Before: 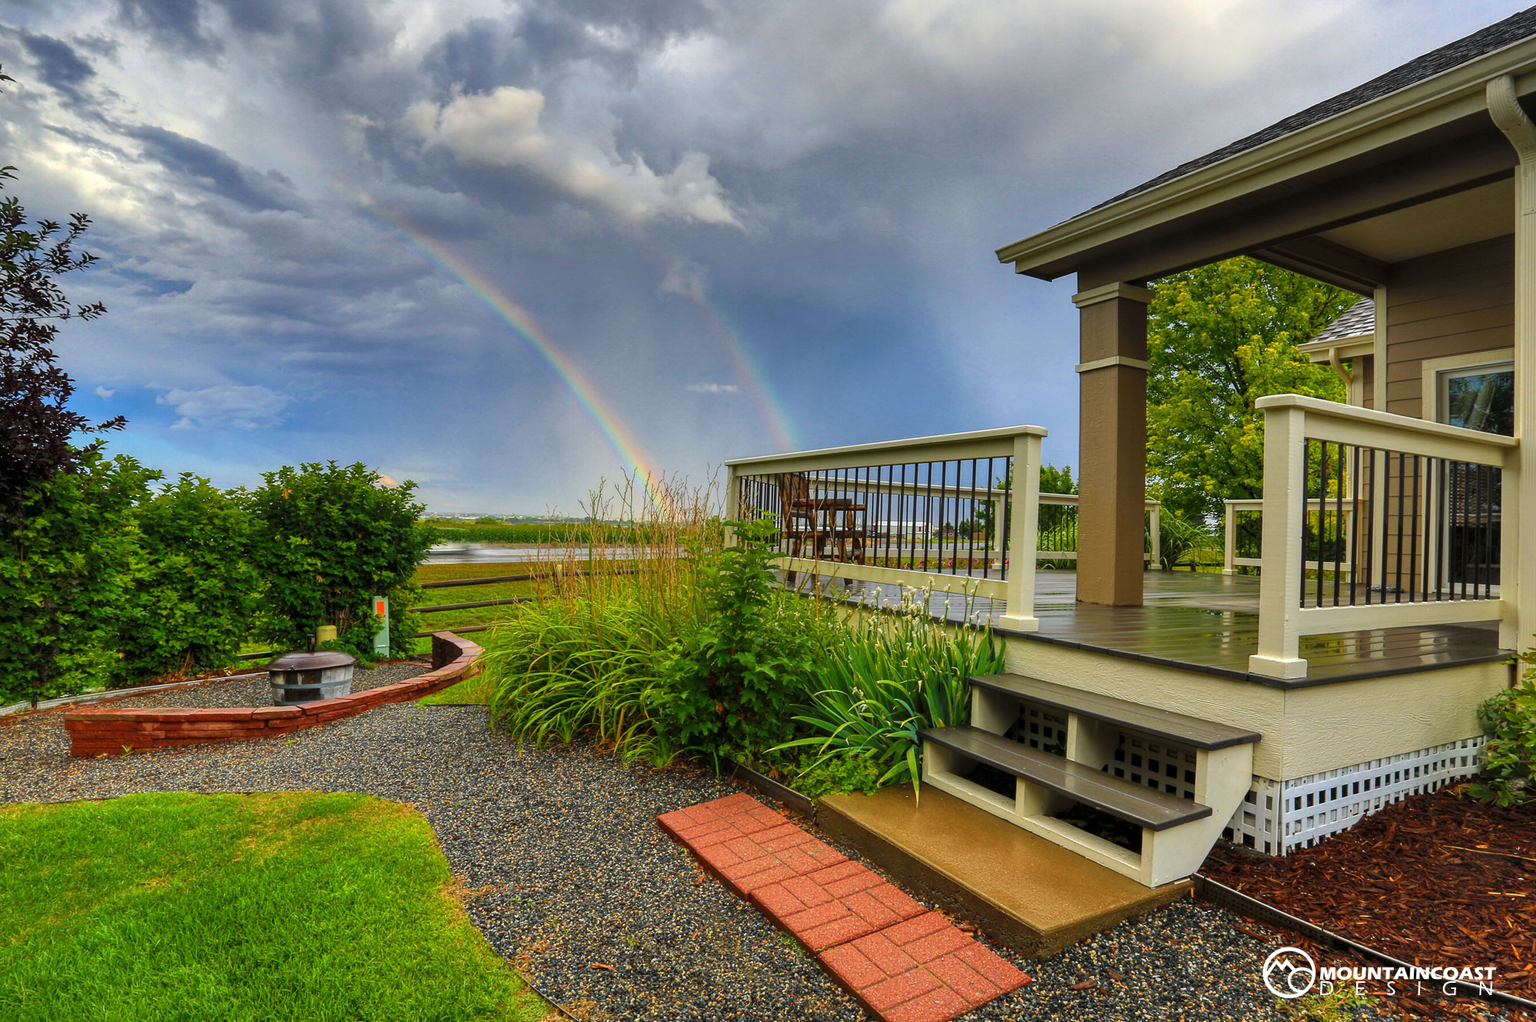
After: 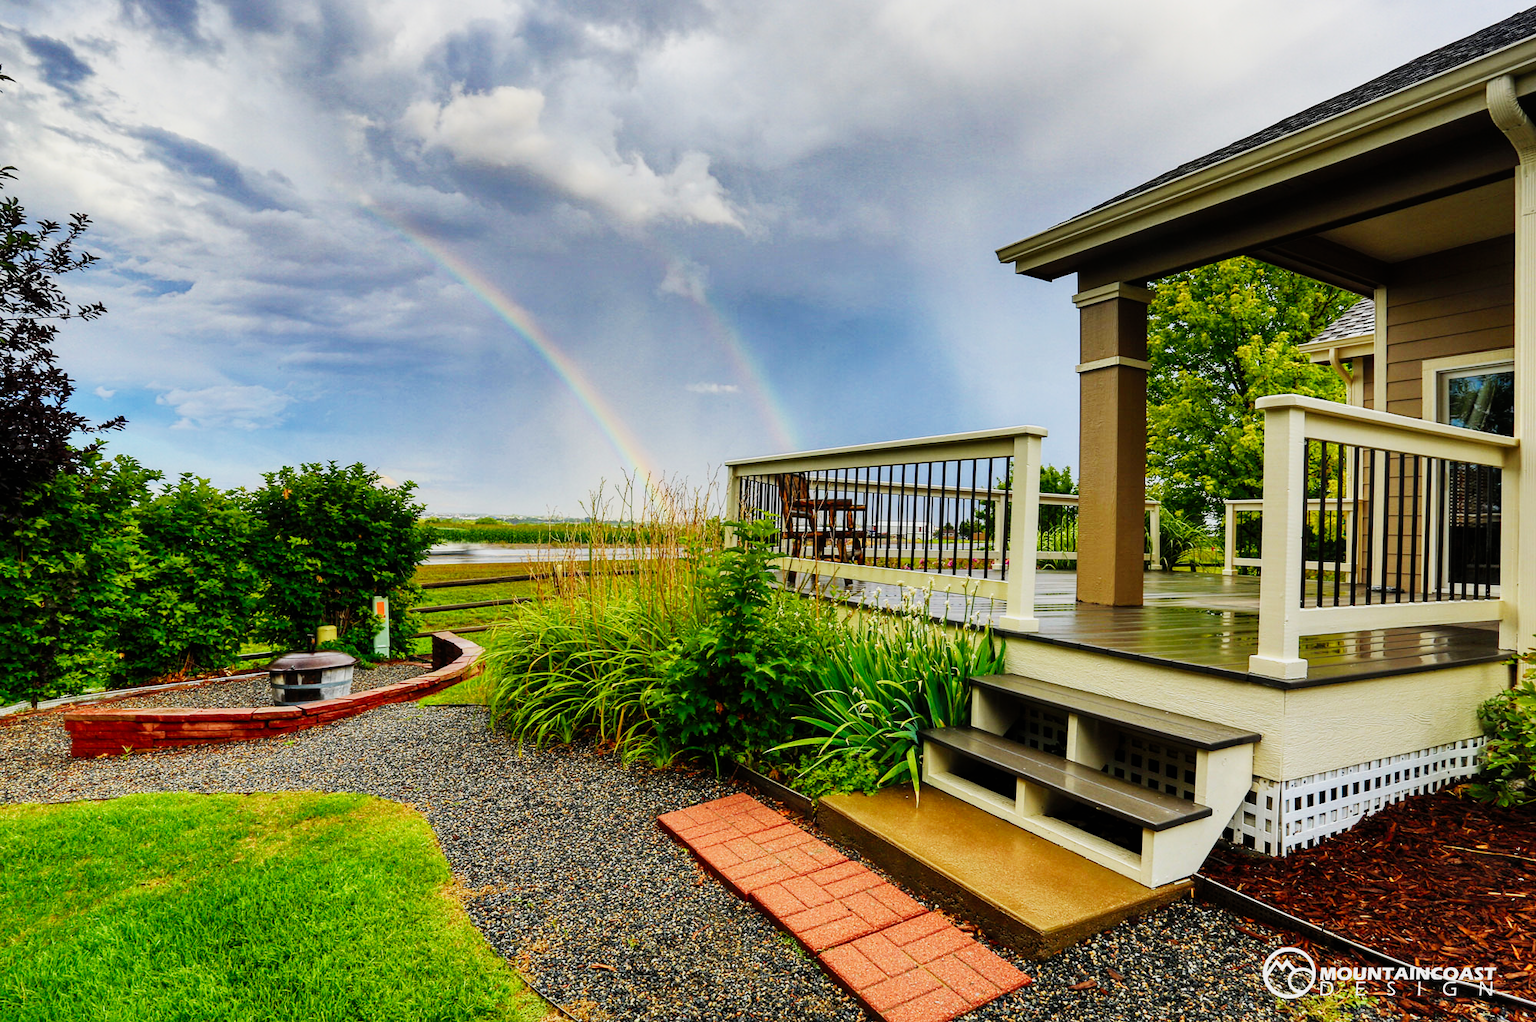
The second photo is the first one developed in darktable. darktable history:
sigmoid: contrast 1.8, skew -0.2, preserve hue 0%, red attenuation 0.1, red rotation 0.035, green attenuation 0.1, green rotation -0.017, blue attenuation 0.15, blue rotation -0.052, base primaries Rec2020
exposure: black level correction 0, exposure 0.5 EV, compensate highlight preservation false
